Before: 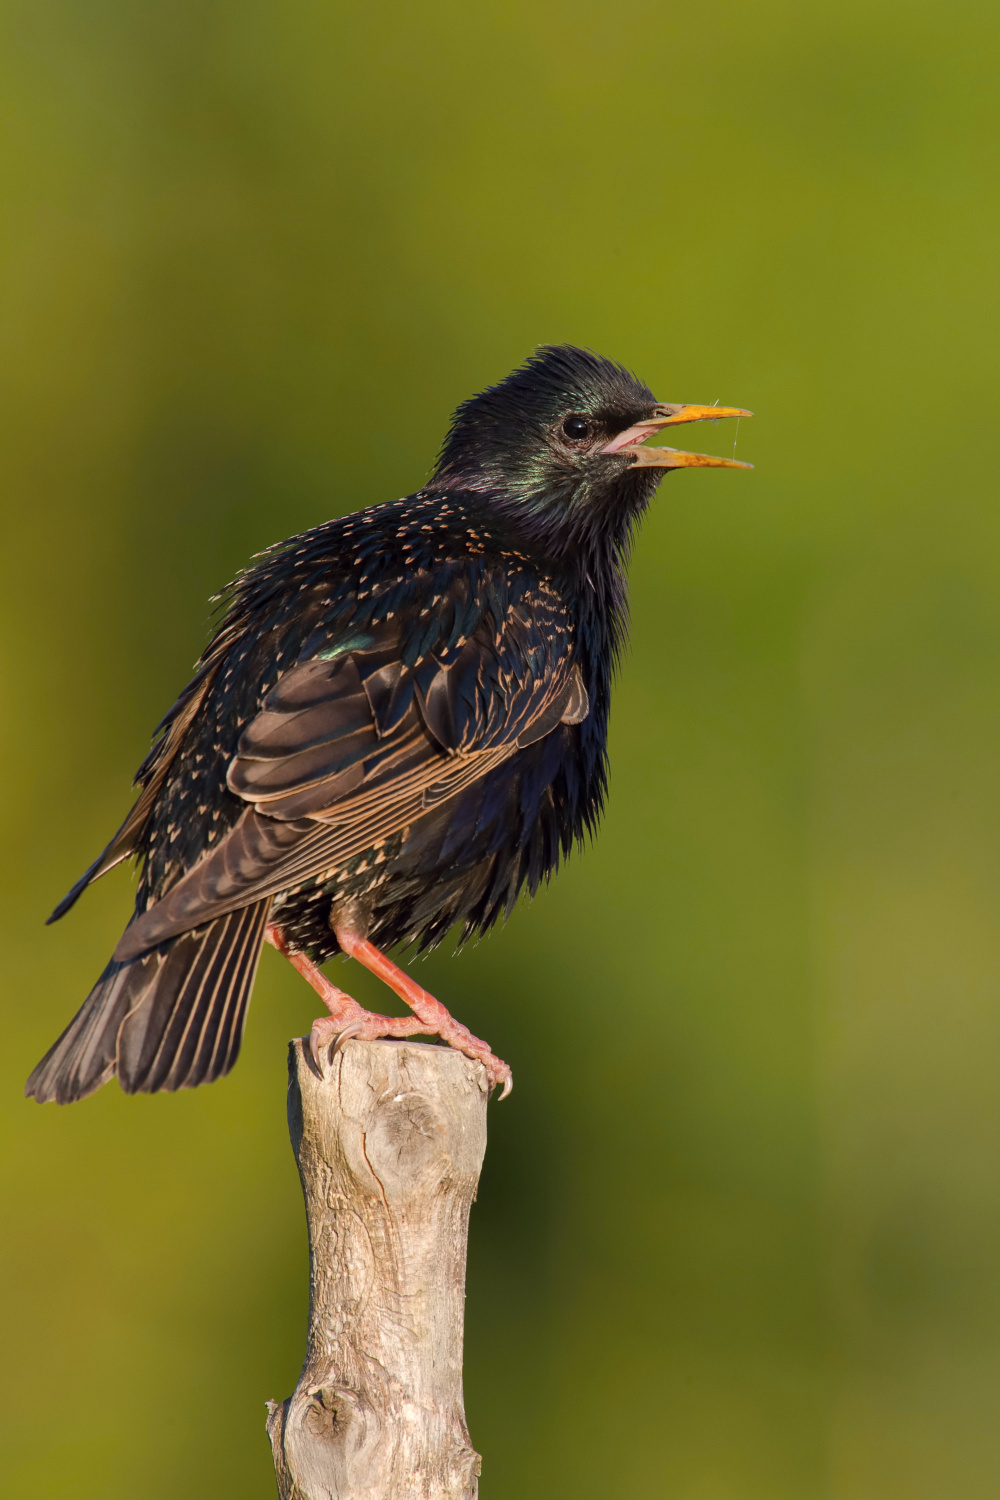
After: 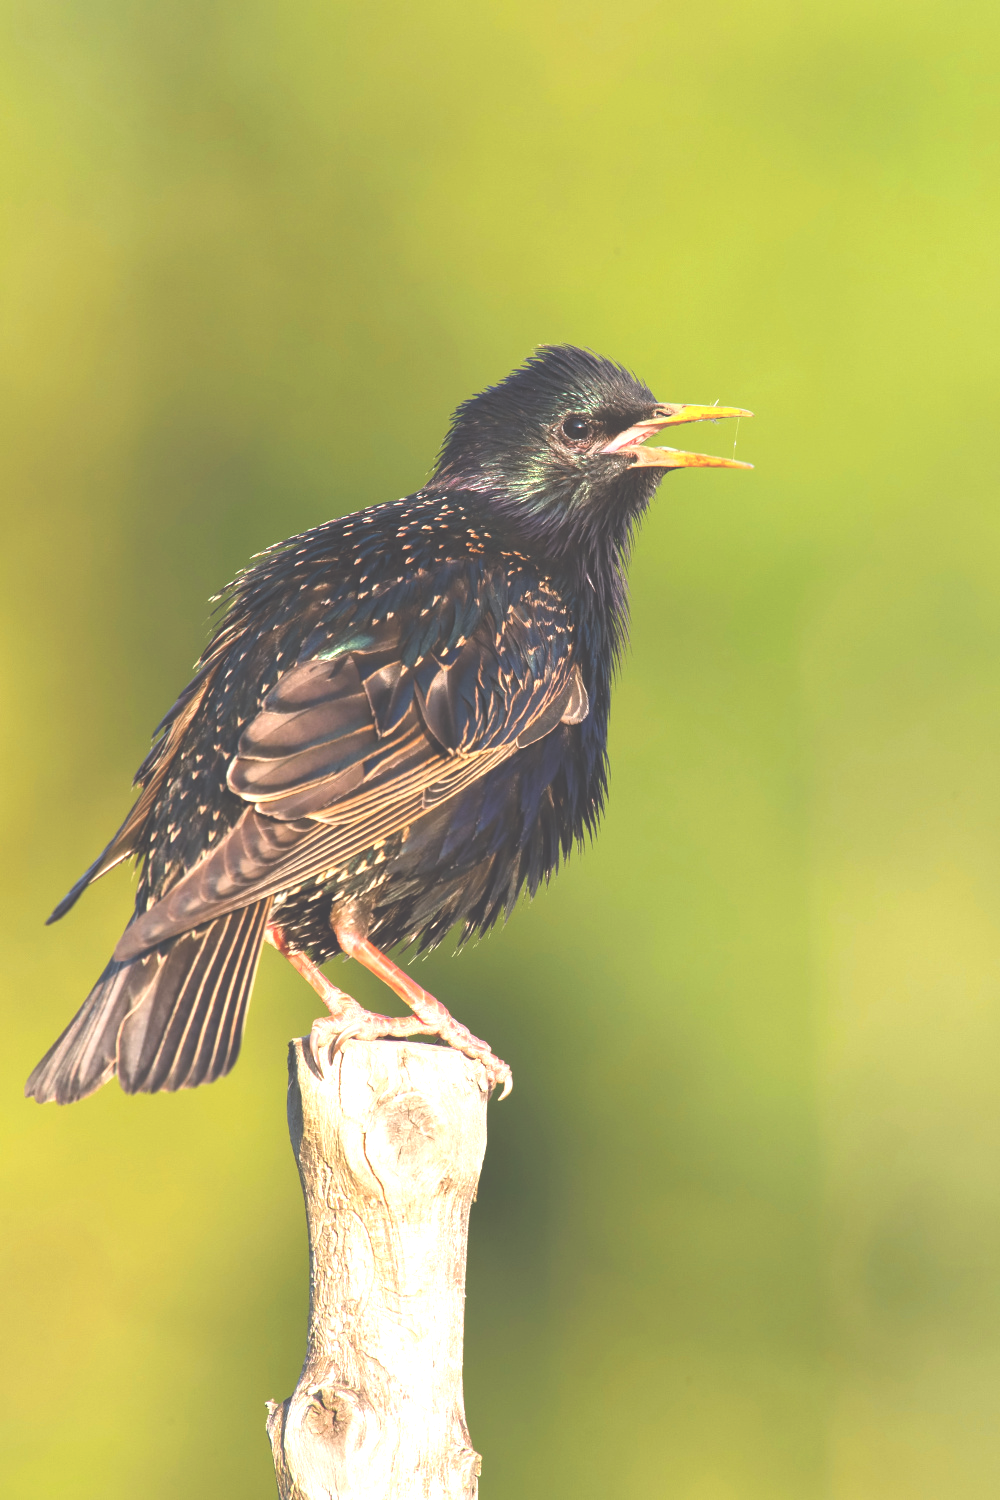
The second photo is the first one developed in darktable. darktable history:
exposure: black level correction -0.023, exposure 1.393 EV, compensate exposure bias true, compensate highlight preservation false
